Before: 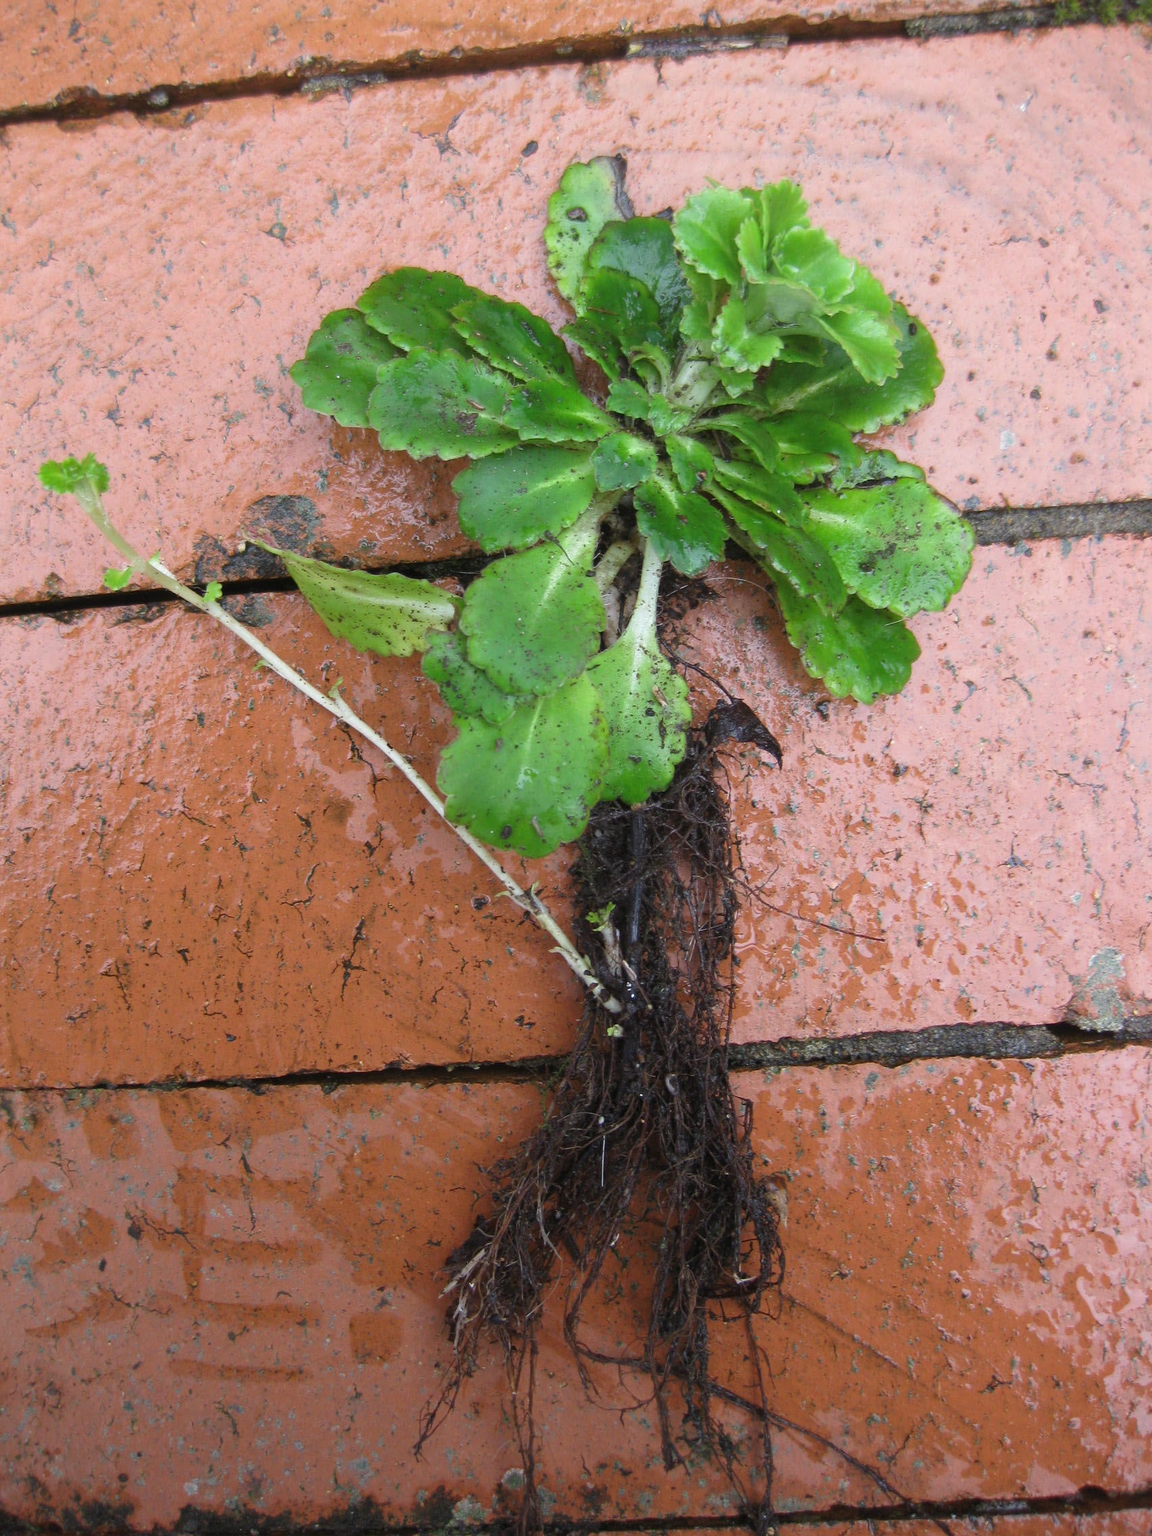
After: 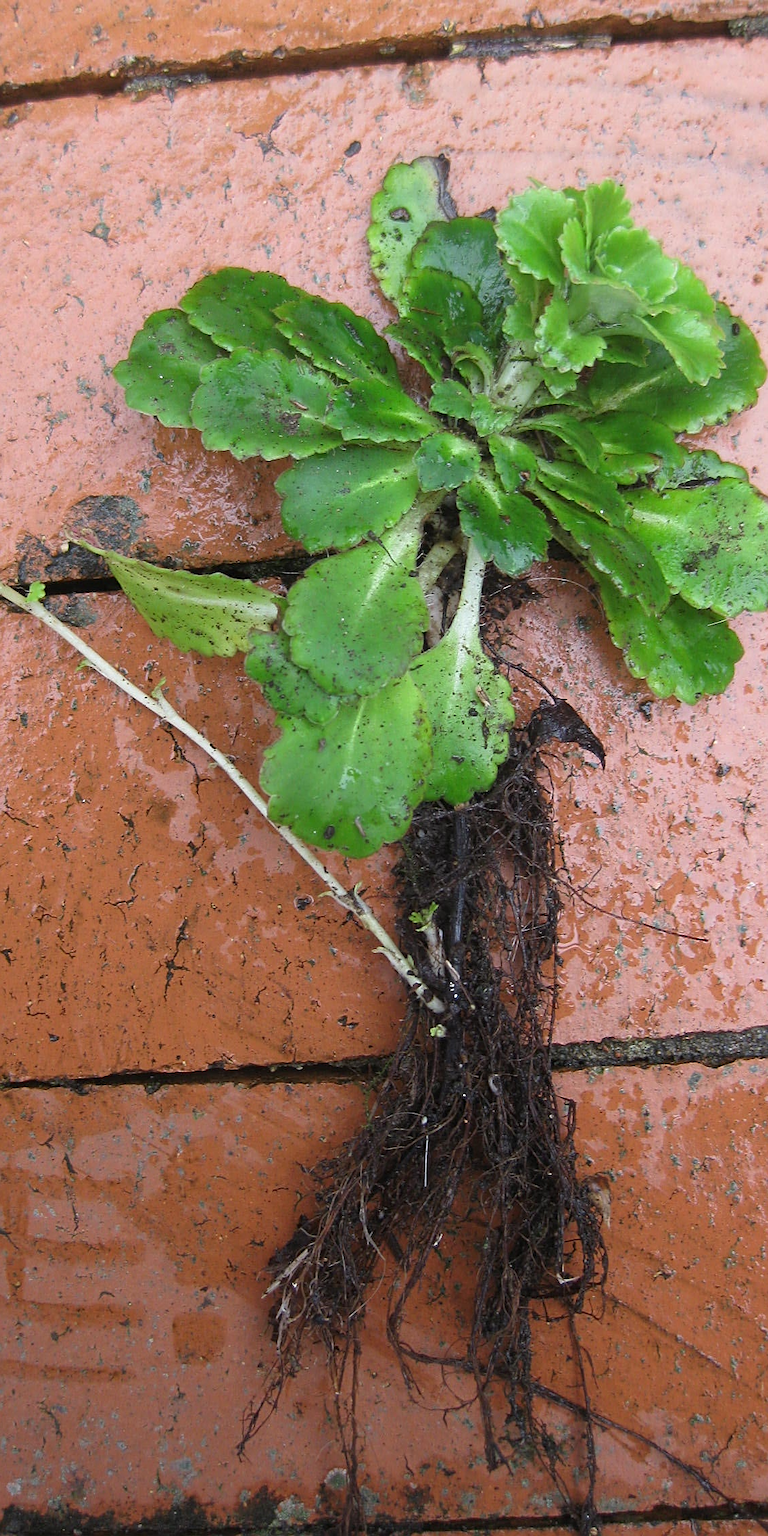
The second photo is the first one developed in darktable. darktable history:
crop: left 15.432%, right 17.894%
sharpen: on, module defaults
